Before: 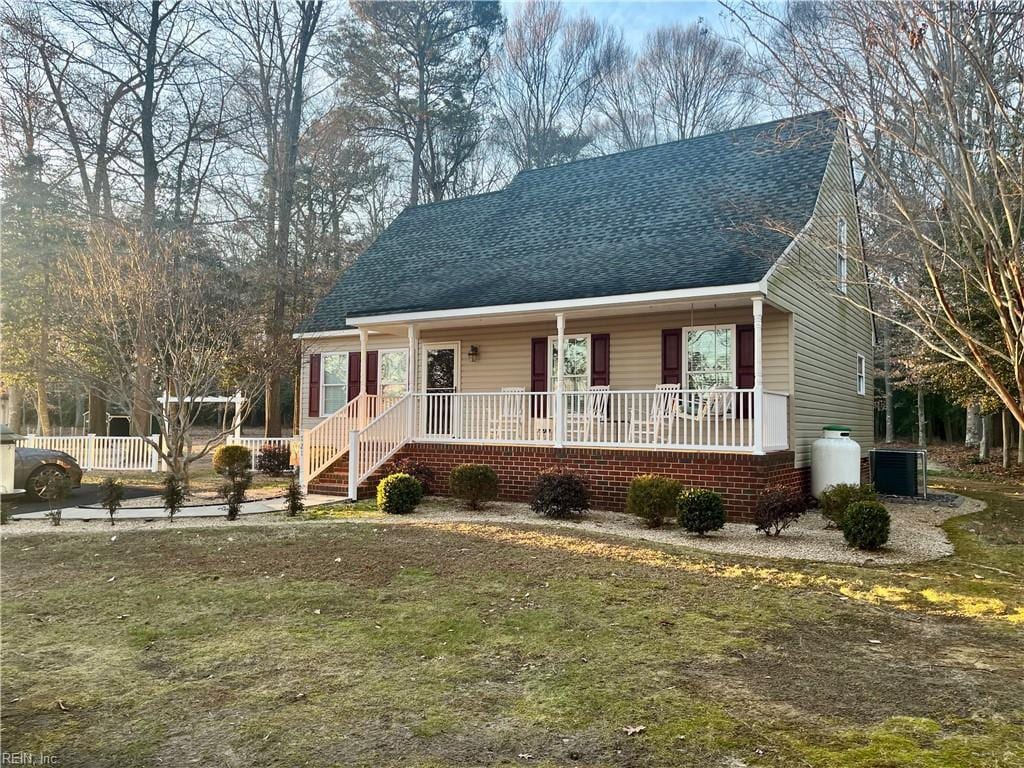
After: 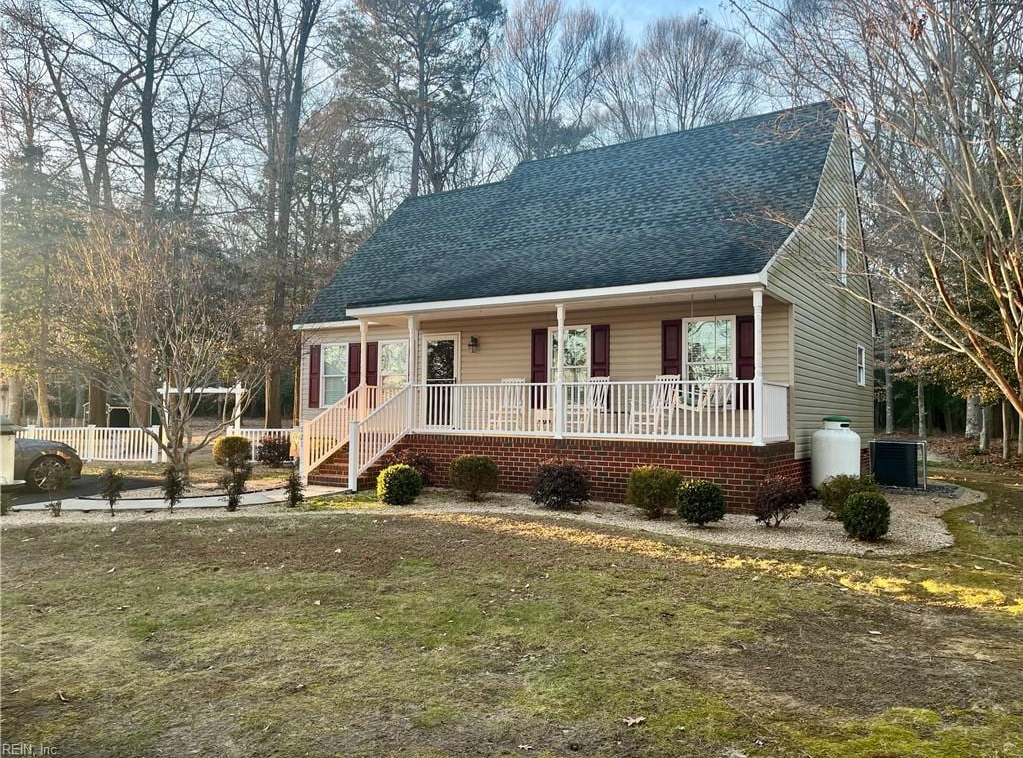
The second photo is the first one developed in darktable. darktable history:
crop: top 1.284%, right 0.095%
